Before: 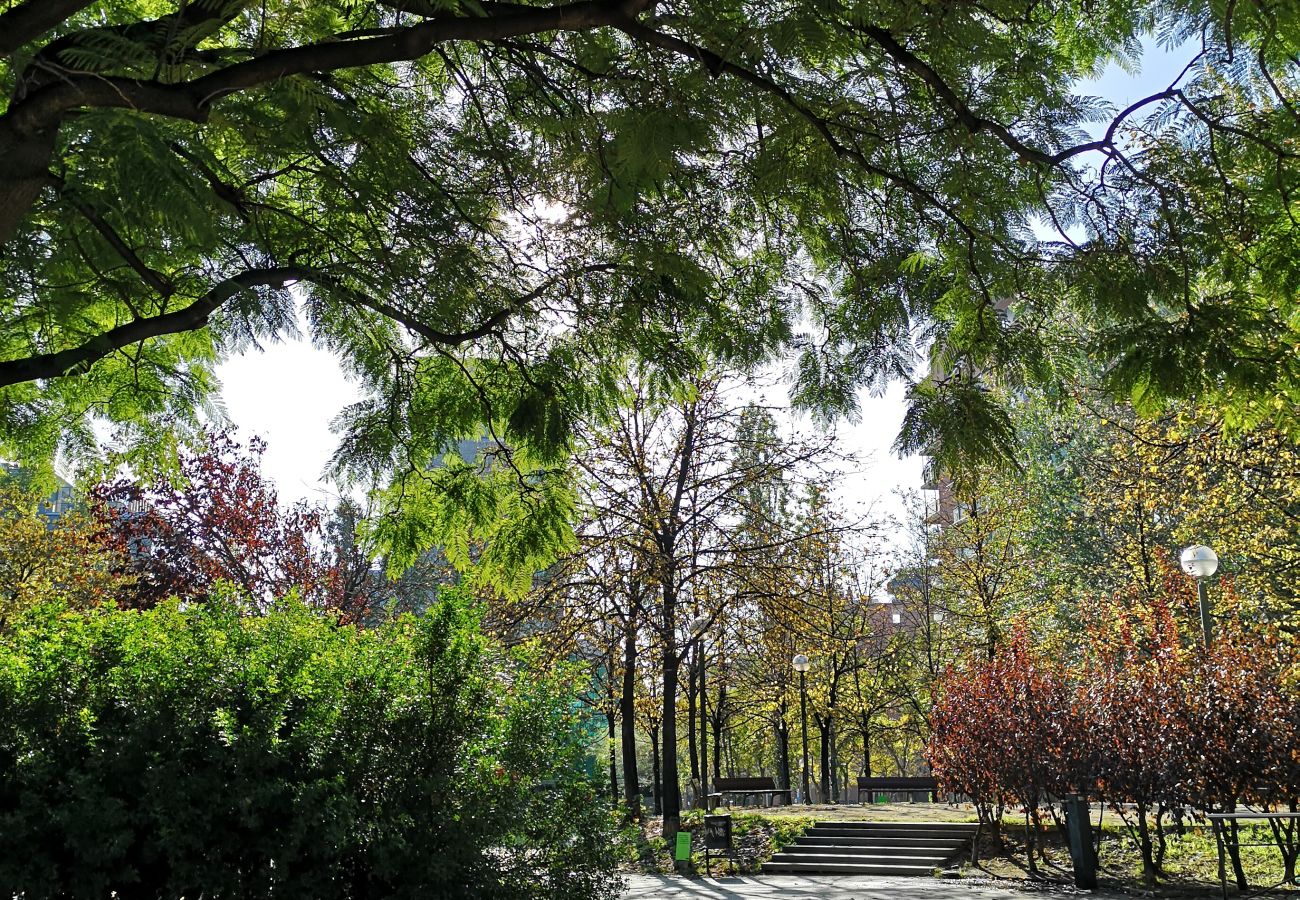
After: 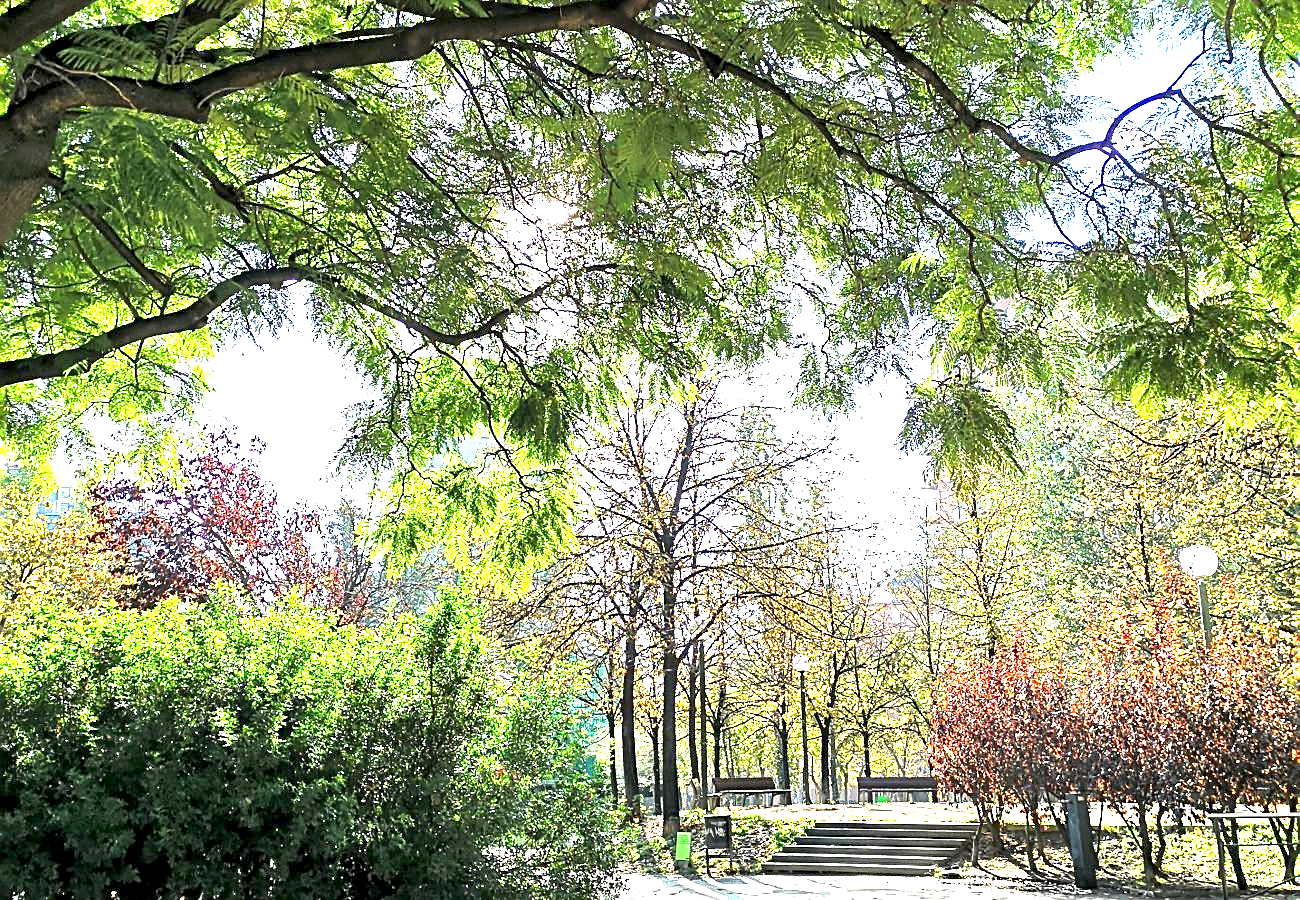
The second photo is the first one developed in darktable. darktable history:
exposure: black level correction 0.001, exposure 2.672 EV, compensate highlight preservation false
sharpen: on, module defaults
